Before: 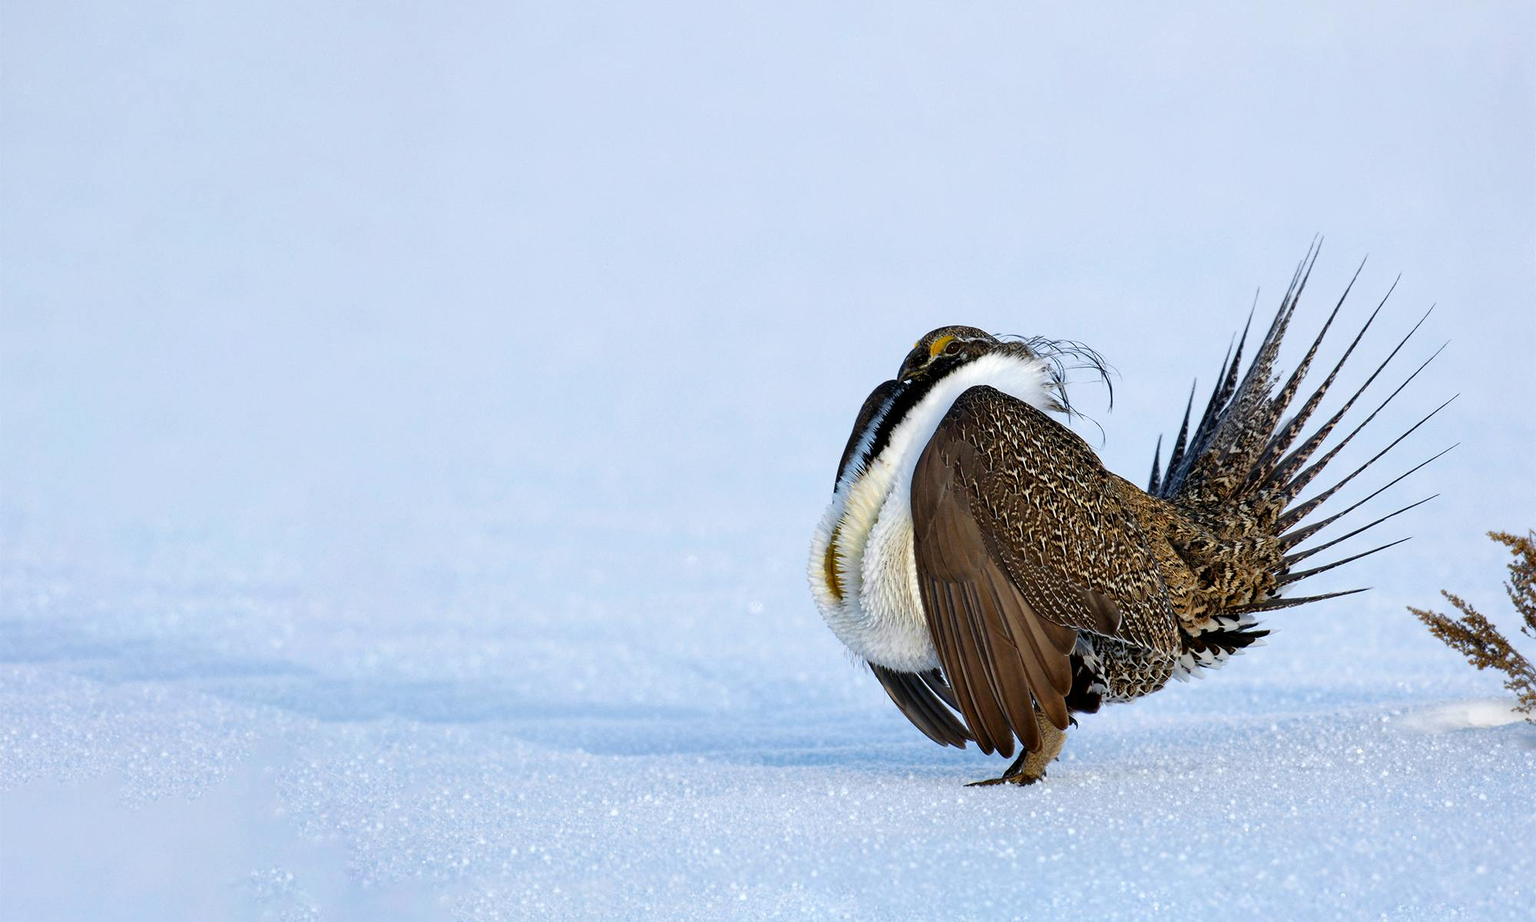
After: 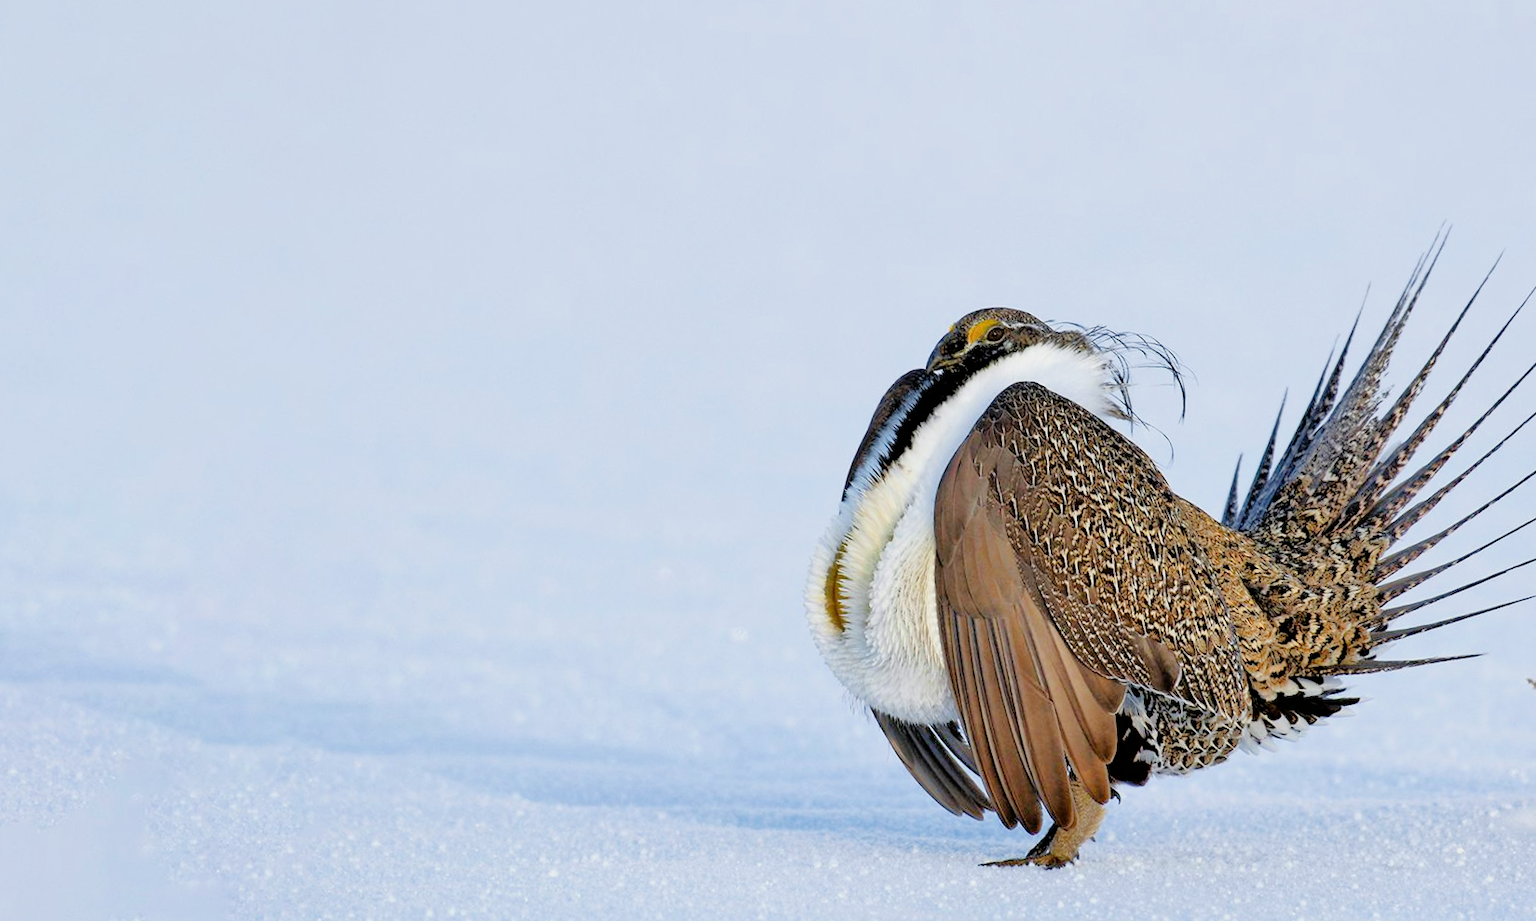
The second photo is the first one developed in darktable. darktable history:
filmic rgb: hardness 4.17
exposure: exposure 0.564 EV, compensate highlight preservation false
crop and rotate: angle -3.27°, left 5.211%, top 5.211%, right 4.607%, bottom 4.607%
tone equalizer: -7 EV 0.15 EV, -6 EV 0.6 EV, -5 EV 1.15 EV, -4 EV 1.33 EV, -3 EV 1.15 EV, -2 EV 0.6 EV, -1 EV 0.15 EV, mask exposure compensation -0.5 EV
